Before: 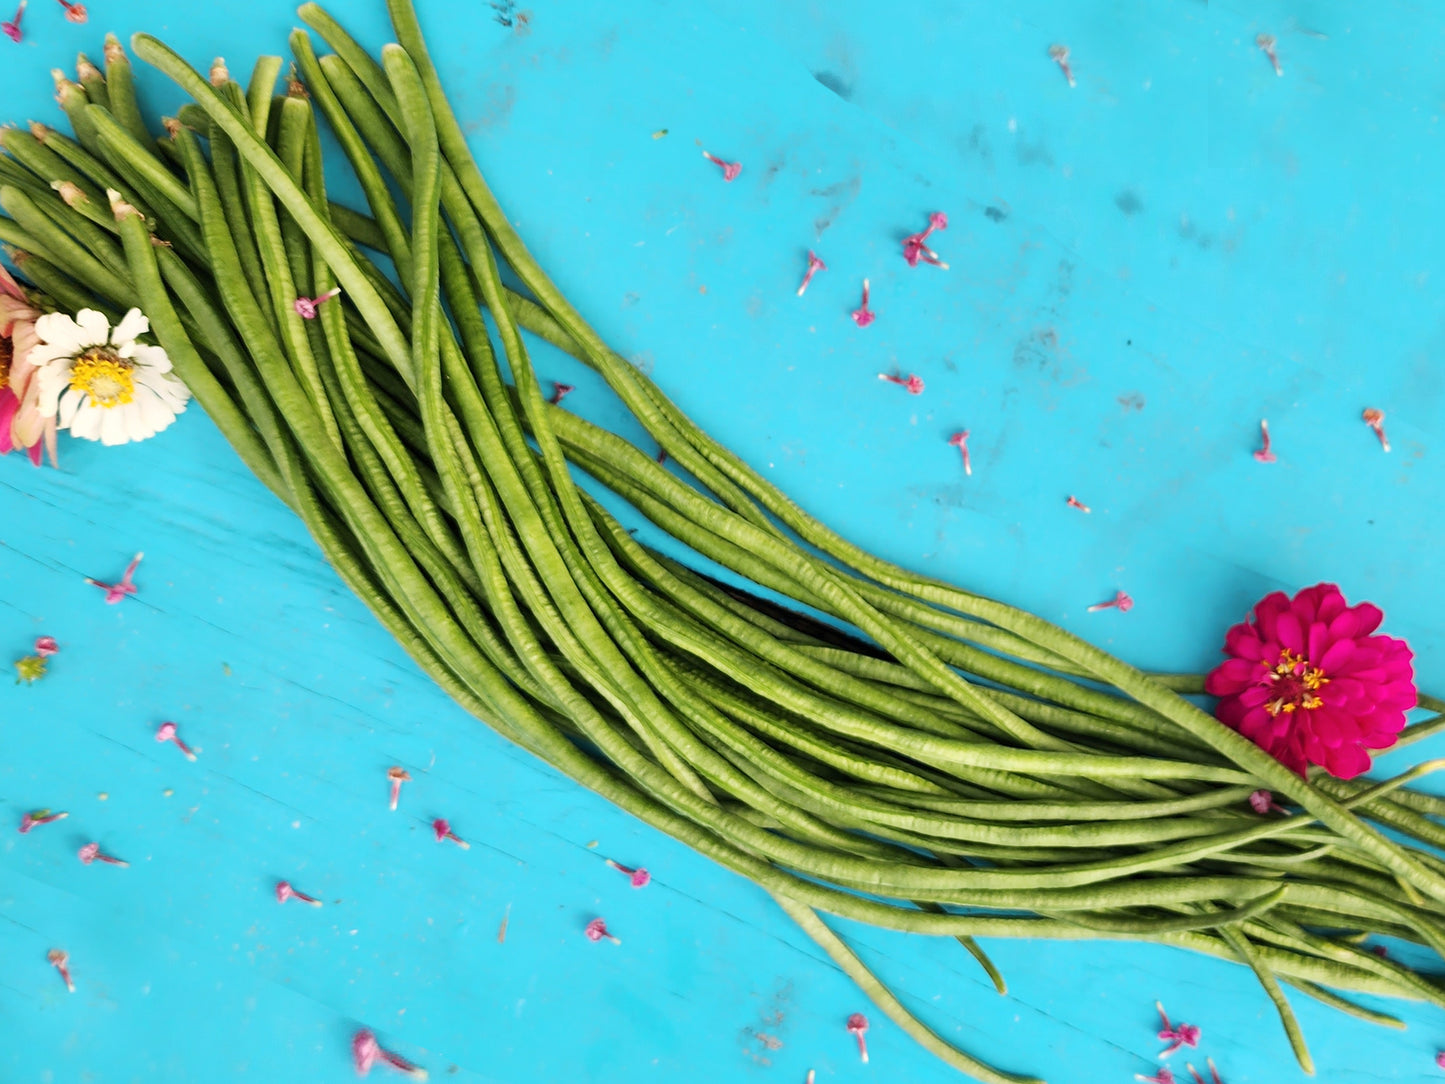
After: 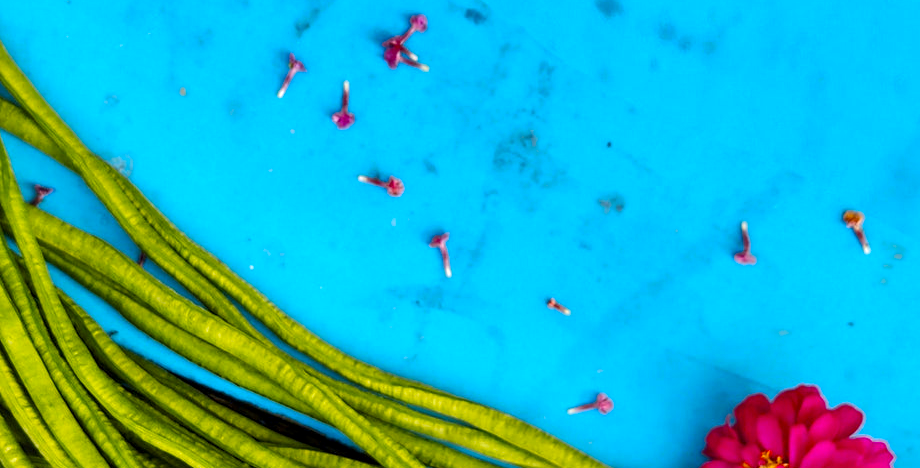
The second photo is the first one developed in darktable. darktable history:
crop: left 36.005%, top 18.293%, right 0.31%, bottom 38.444%
color contrast: green-magenta contrast 1.12, blue-yellow contrast 1.95, unbound 0
shadows and highlights: low approximation 0.01, soften with gaussian
rotate and perspective: crop left 0, crop top 0
local contrast: on, module defaults
